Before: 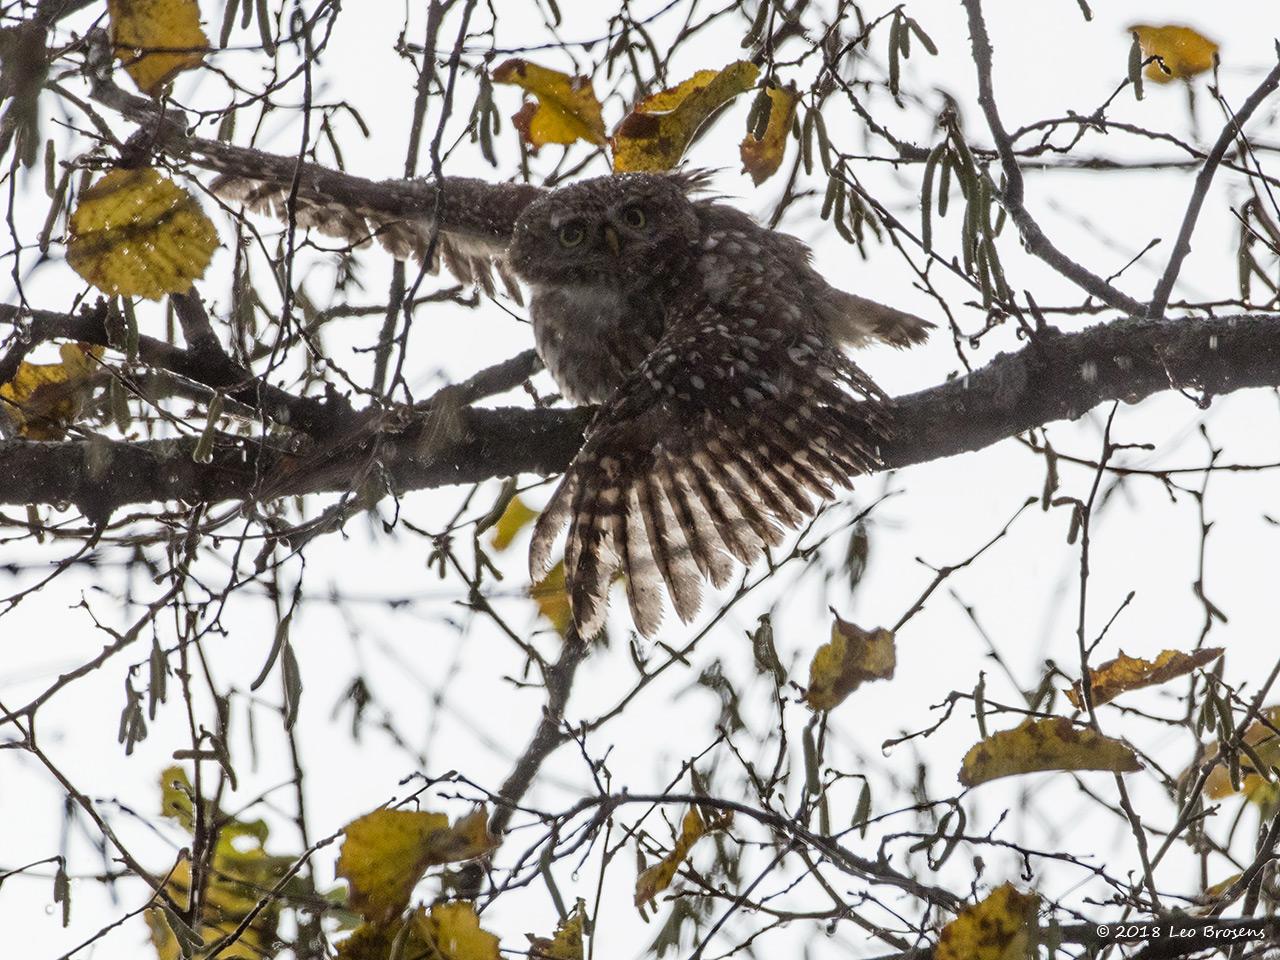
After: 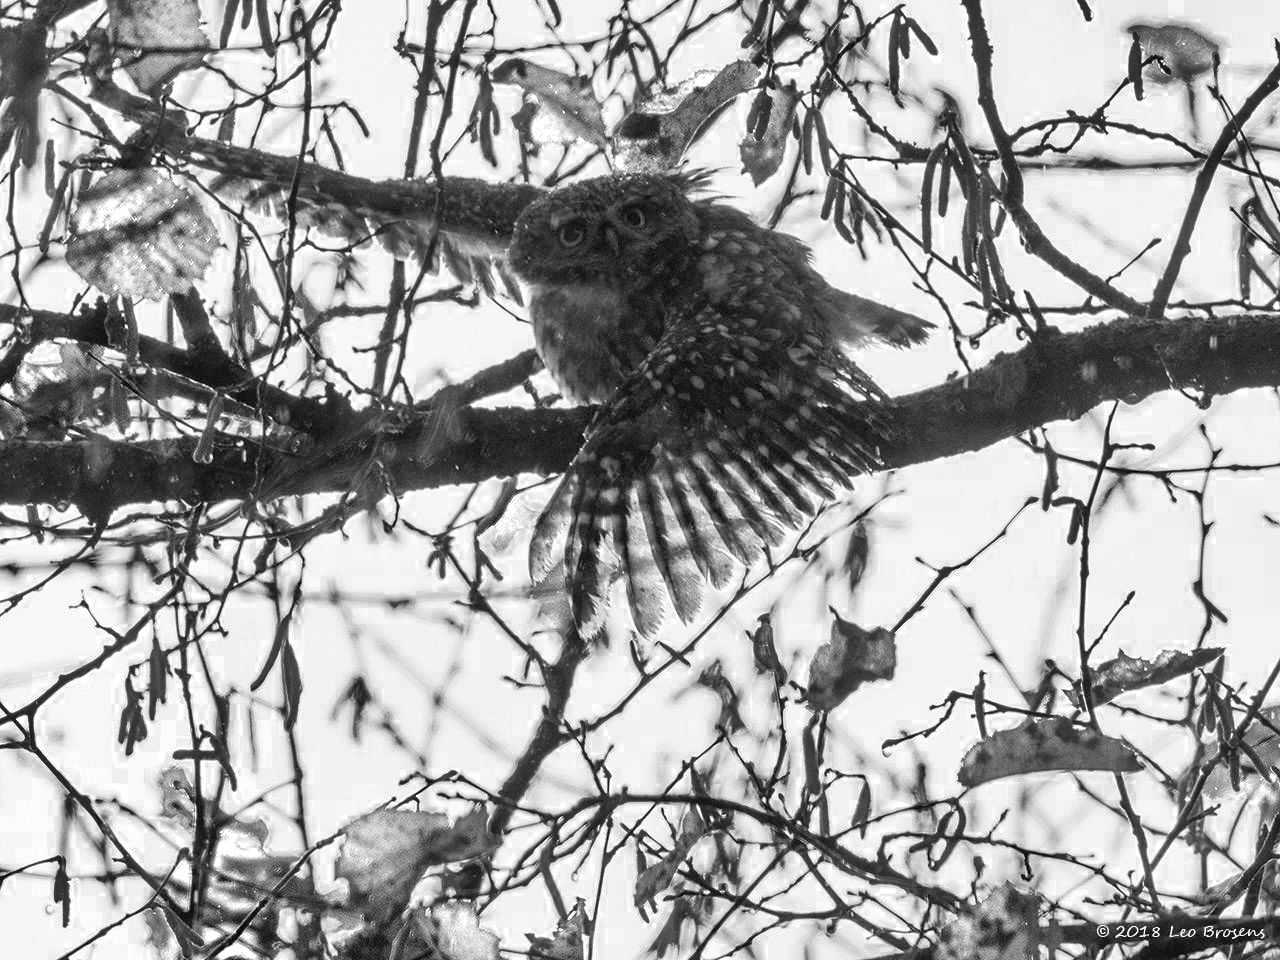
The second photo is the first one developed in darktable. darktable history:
color zones: curves: ch0 [(0, 0.554) (0.146, 0.662) (0.293, 0.86) (0.503, 0.774) (0.637, 0.106) (0.74, 0.072) (0.866, 0.488) (0.998, 0.569)]; ch1 [(0, 0) (0.143, 0) (0.286, 0) (0.429, 0) (0.571, 0) (0.714, 0) (0.857, 0)]
shadows and highlights: soften with gaussian
